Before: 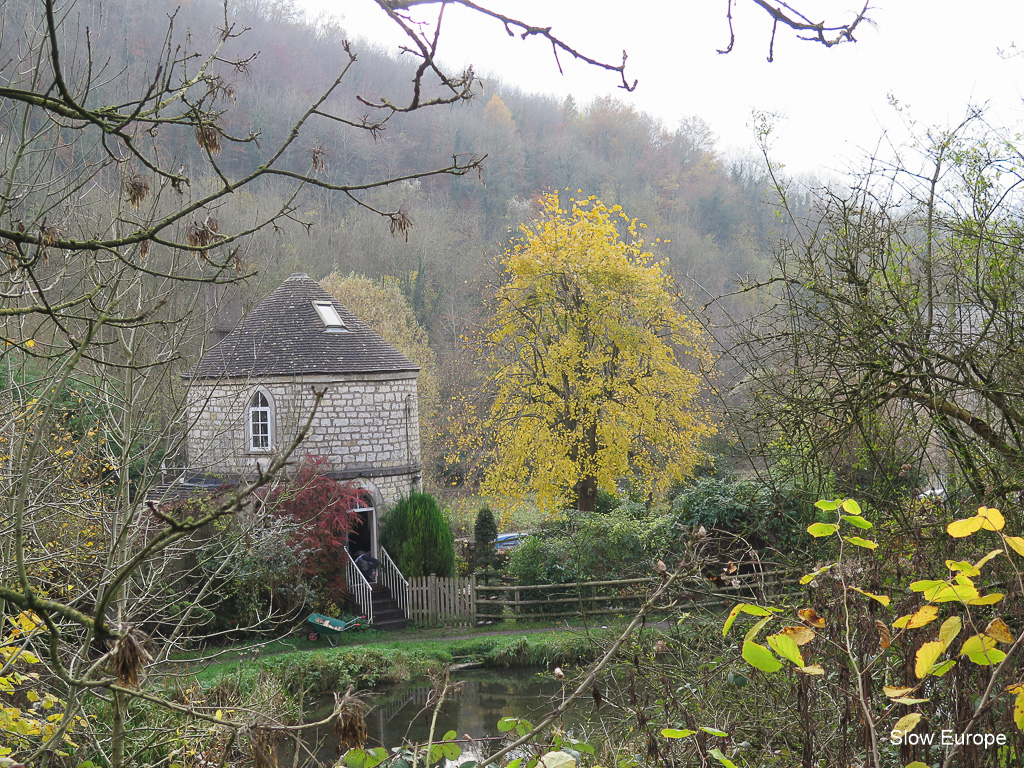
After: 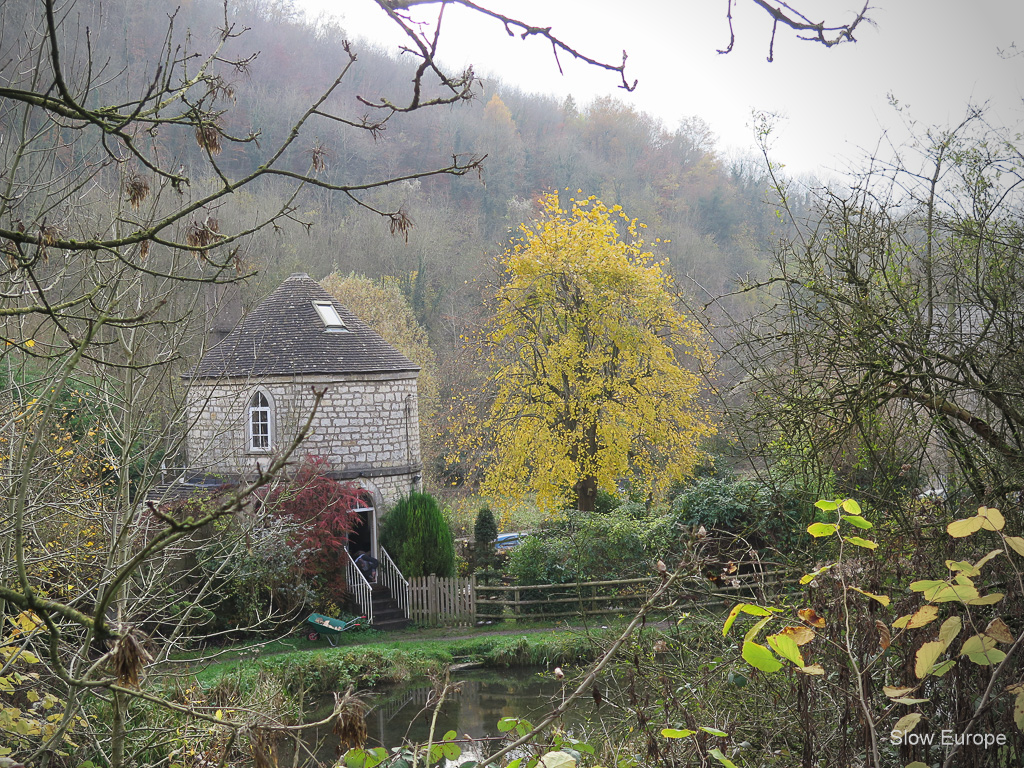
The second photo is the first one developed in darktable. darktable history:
vignetting: center (-0.15, 0.013)
rotate and perspective: automatic cropping off
